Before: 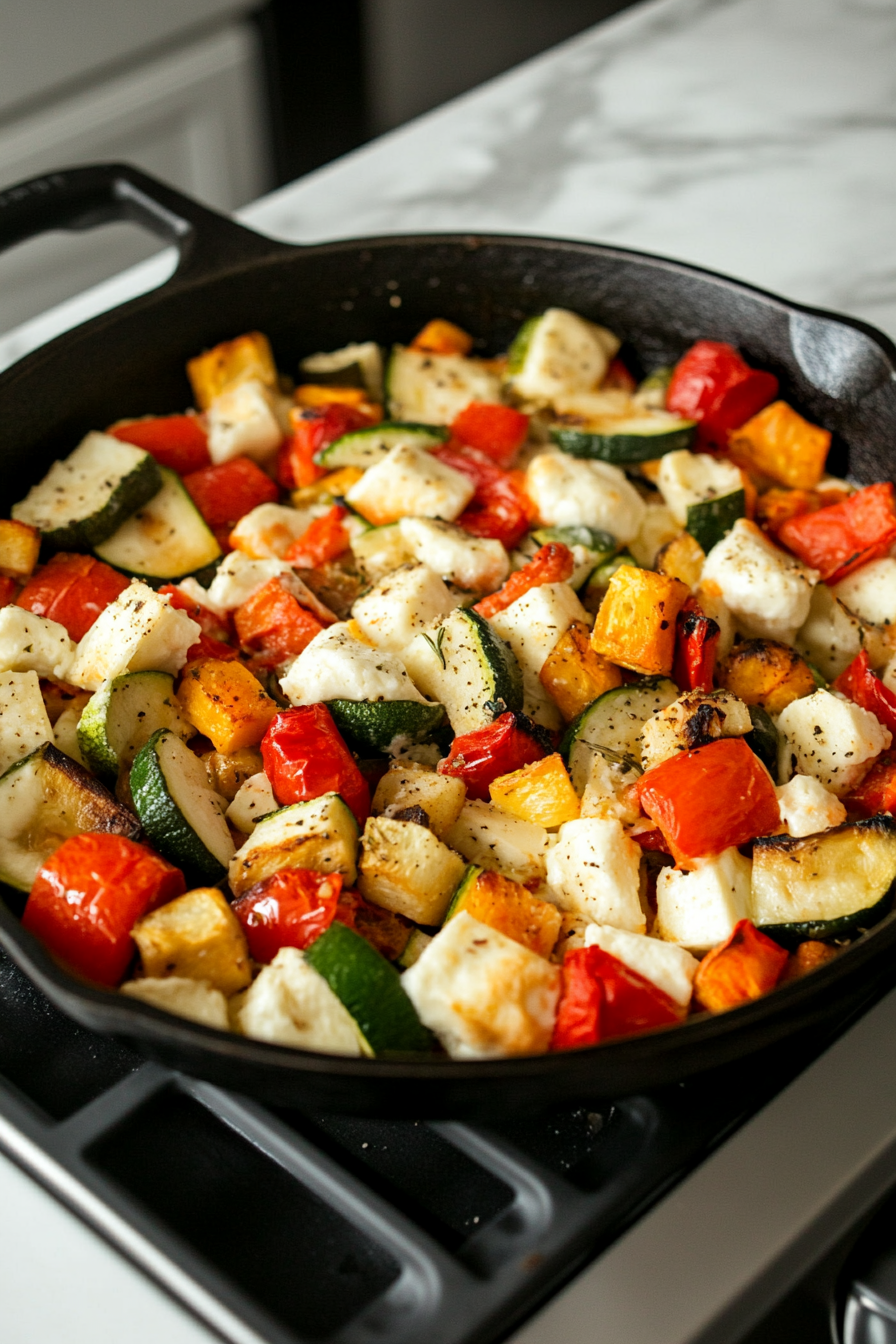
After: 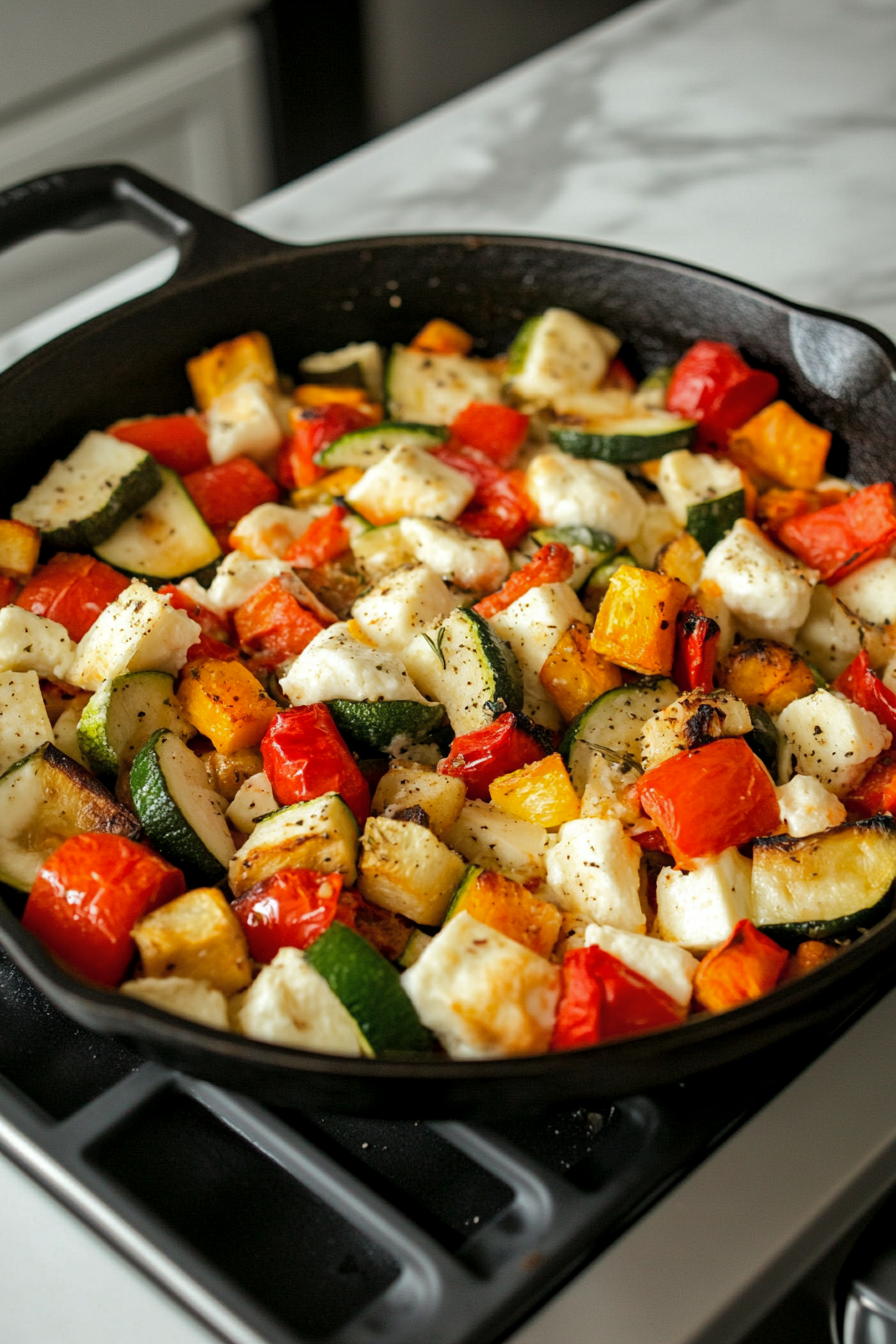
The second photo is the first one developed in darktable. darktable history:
shadows and highlights: shadows 30.16
local contrast: mode bilateral grid, contrast 9, coarseness 26, detail 115%, midtone range 0.2
